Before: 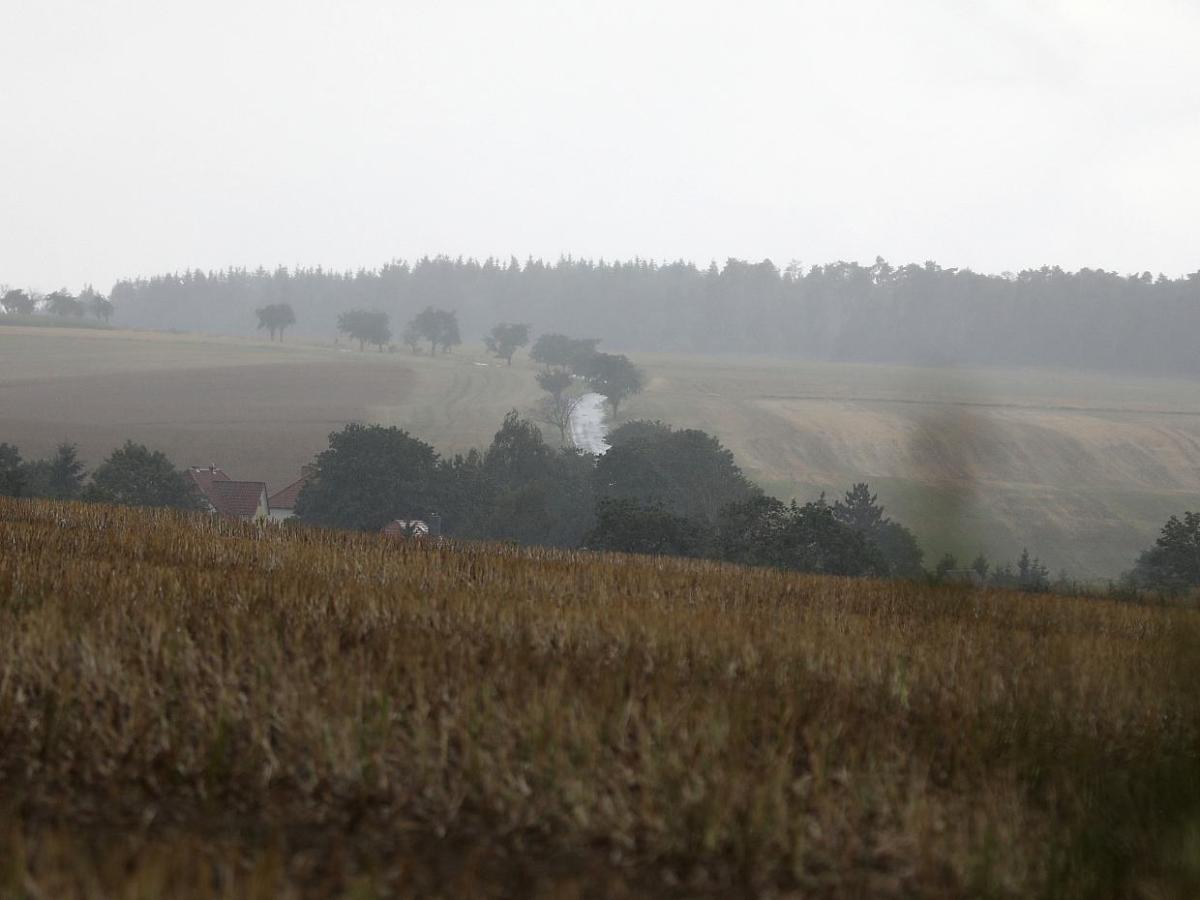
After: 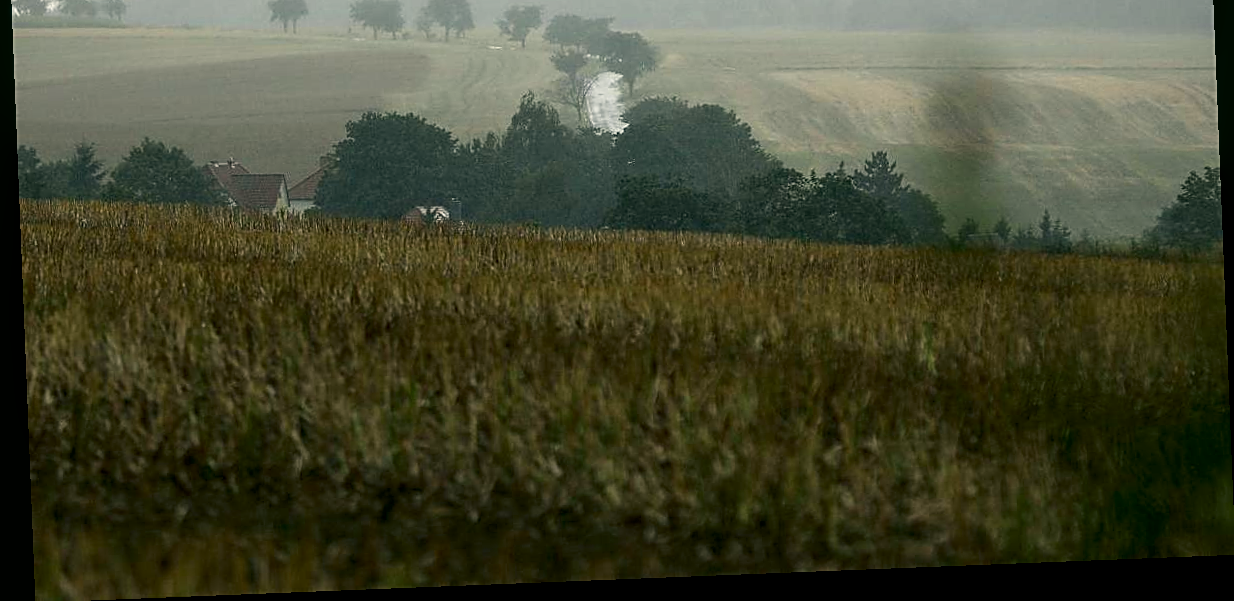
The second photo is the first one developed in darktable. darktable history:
rotate and perspective: rotation -2.29°, automatic cropping off
crop and rotate: top 36.435%
color correction: highlights a* -0.482, highlights b* 9.48, shadows a* -9.48, shadows b* 0.803
sharpen: on, module defaults
exposure: black level correction 0.002, exposure 0.15 EV, compensate highlight preservation false
local contrast: on, module defaults
contrast brightness saturation: contrast 0.13, brightness -0.05, saturation 0.16
